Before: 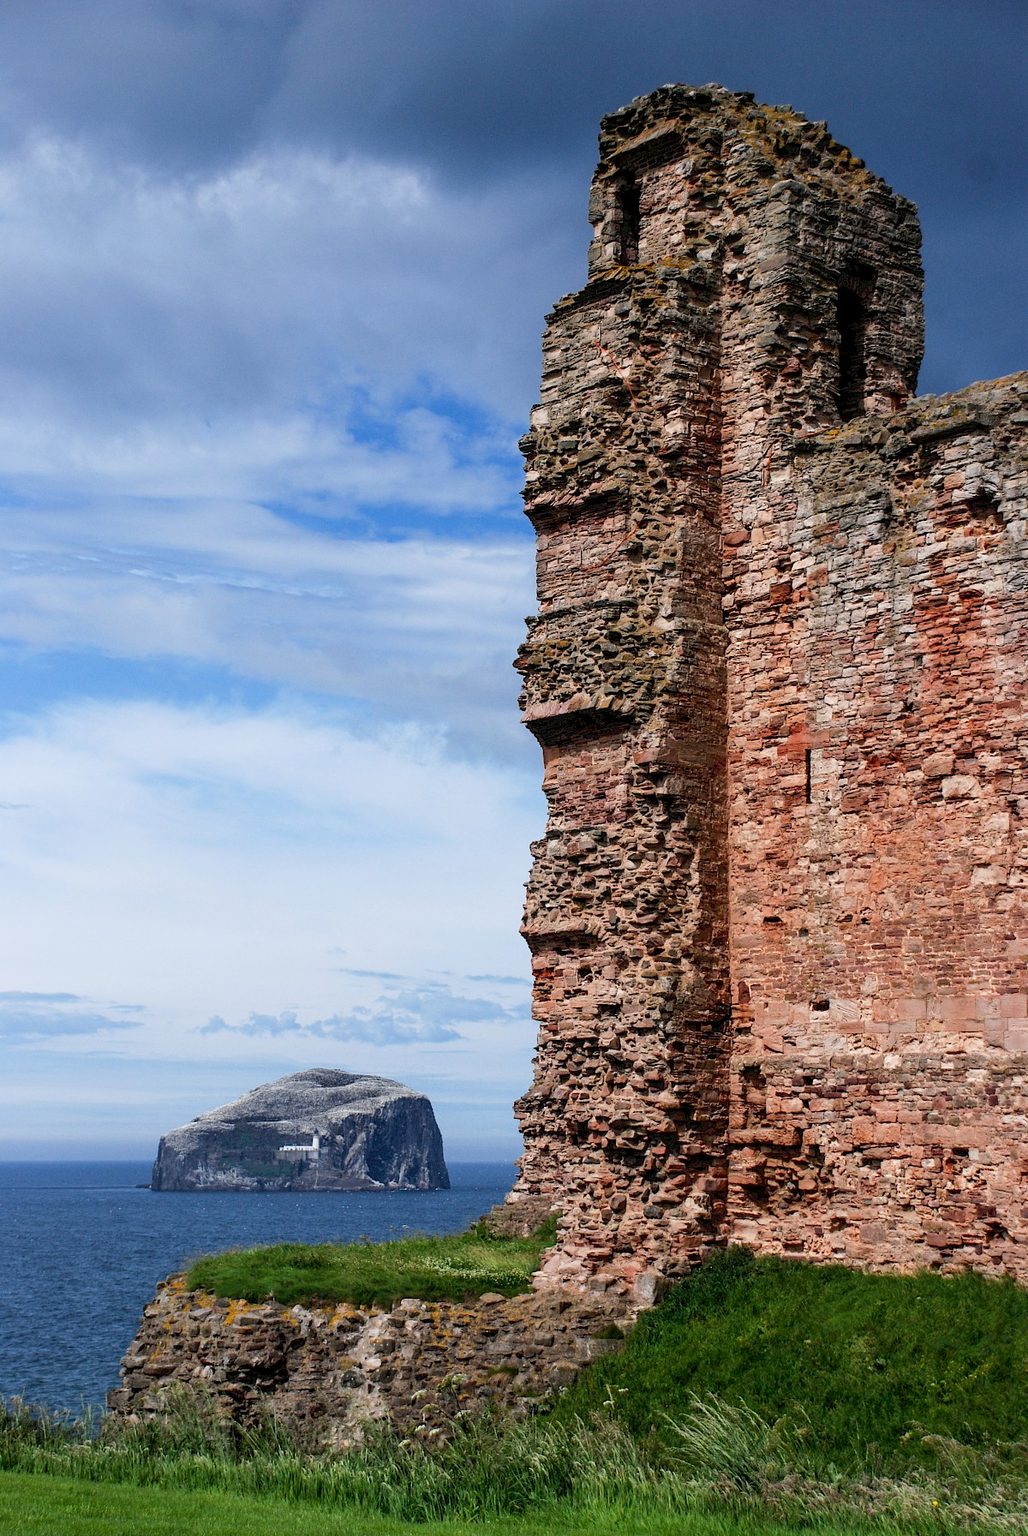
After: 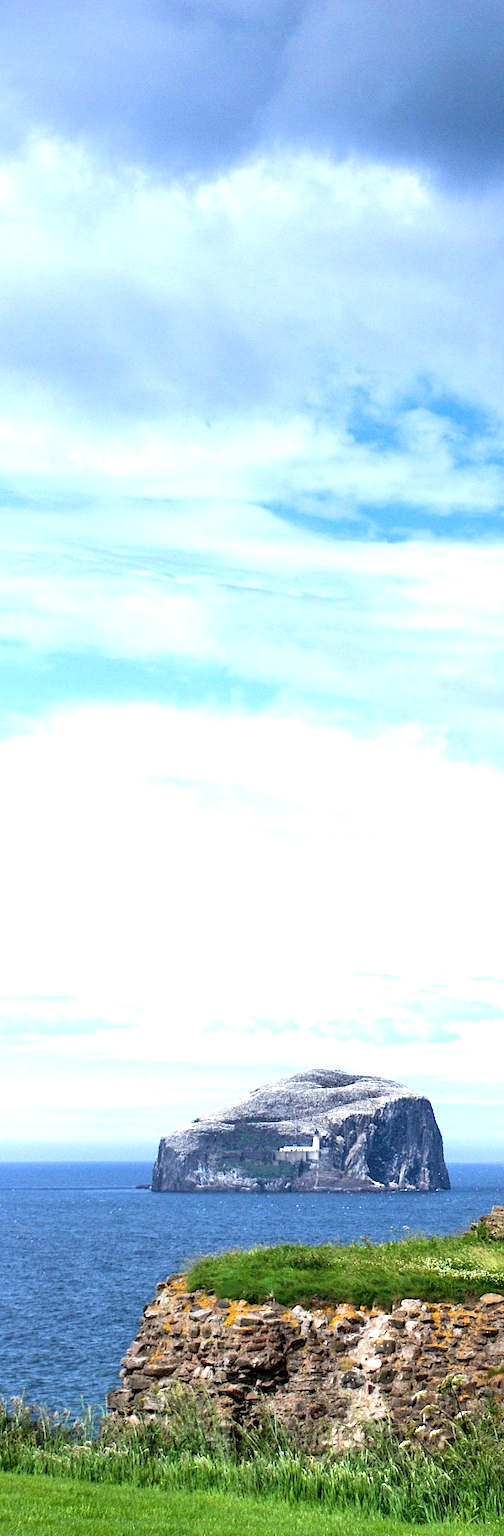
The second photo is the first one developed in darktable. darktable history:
crop and rotate: left 0%, top 0%, right 50.845%
exposure: black level correction 0, exposure 1.2 EV, compensate highlight preservation false
